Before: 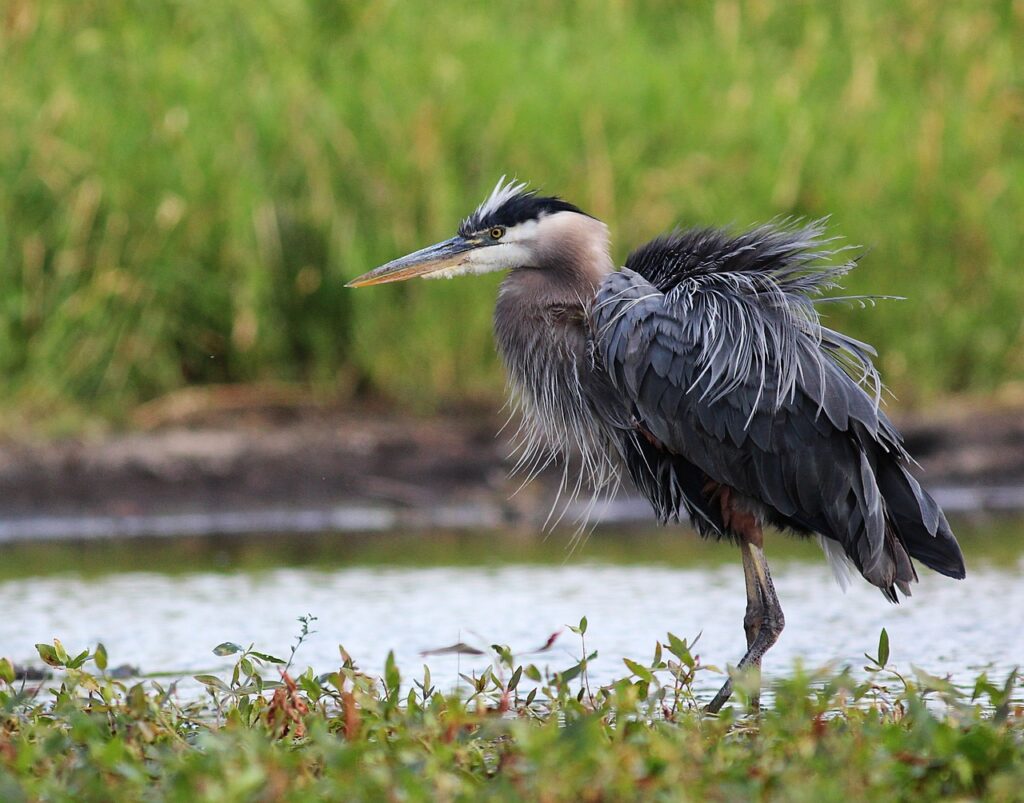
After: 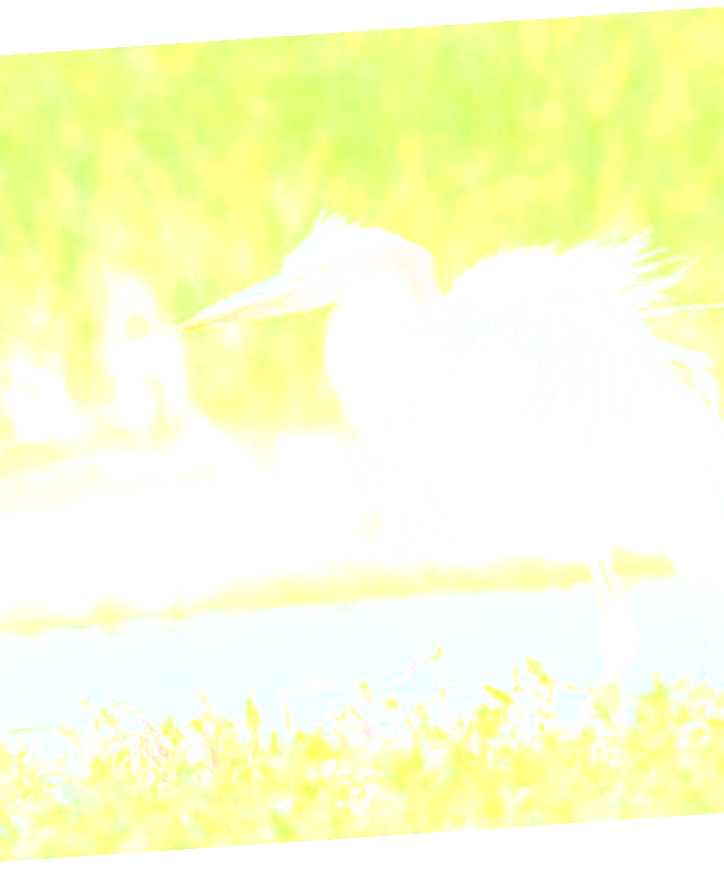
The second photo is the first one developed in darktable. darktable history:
bloom: size 85%, threshold 5%, strength 85%
local contrast: highlights 100%, shadows 100%, detail 120%, midtone range 0.2
rotate and perspective: rotation -4.2°, shear 0.006, automatic cropping off
sharpen: on, module defaults
exposure: exposure 0.191 EV, compensate highlight preservation false
crop and rotate: left 17.732%, right 15.423%
rgb curve: curves: ch0 [(0, 0) (0.21, 0.15) (0.24, 0.21) (0.5, 0.75) (0.75, 0.96) (0.89, 0.99) (1, 1)]; ch1 [(0, 0.02) (0.21, 0.13) (0.25, 0.2) (0.5, 0.67) (0.75, 0.9) (0.89, 0.97) (1, 1)]; ch2 [(0, 0.02) (0.21, 0.13) (0.25, 0.2) (0.5, 0.67) (0.75, 0.9) (0.89, 0.97) (1, 1)], compensate middle gray true
